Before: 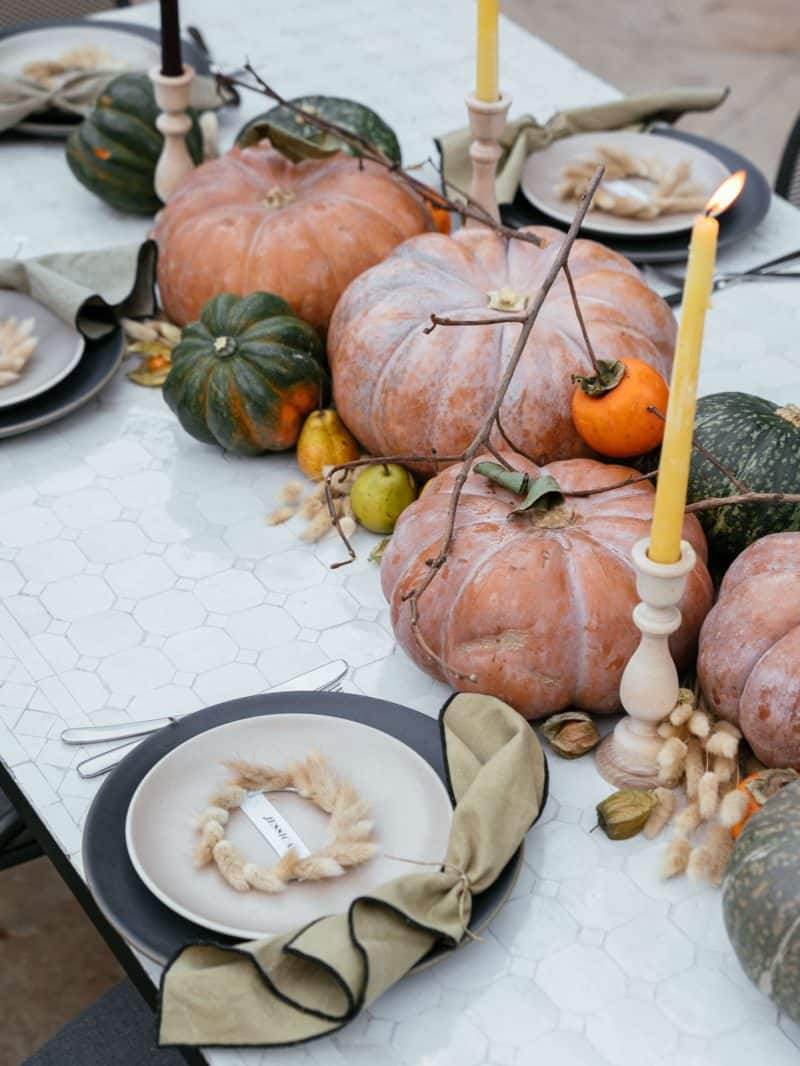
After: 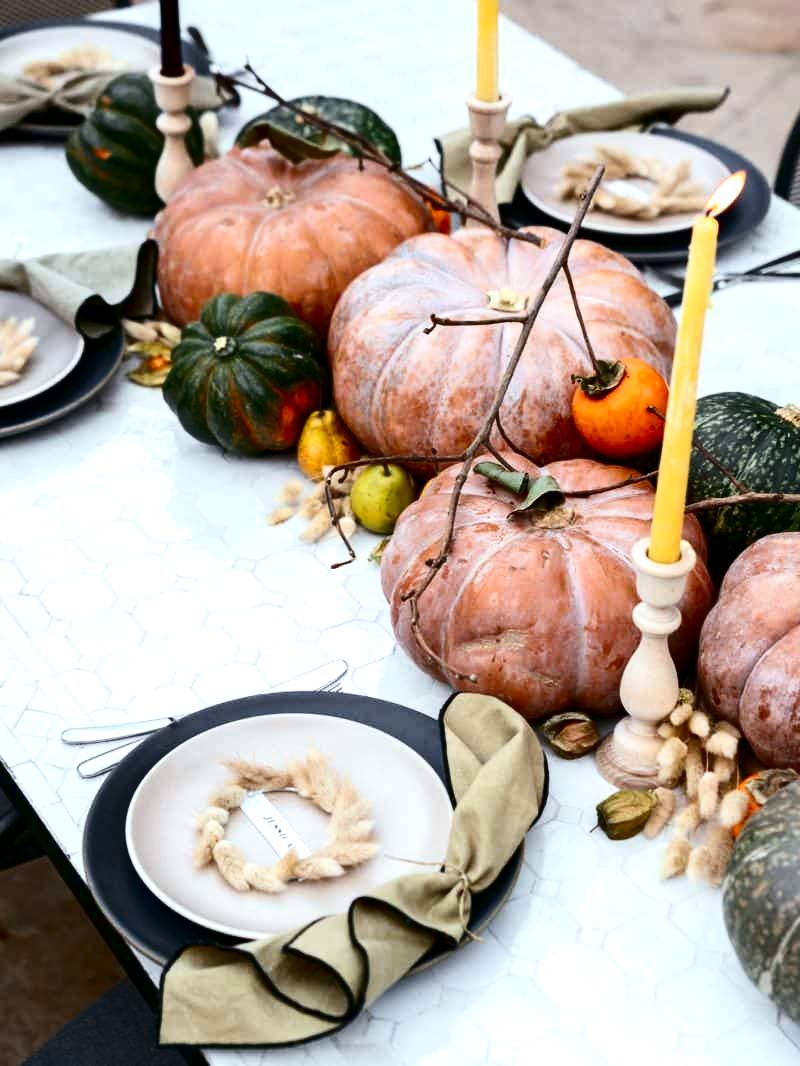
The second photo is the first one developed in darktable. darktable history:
exposure: black level correction 0.001, exposure 0.499 EV, compensate highlight preservation false
contrast brightness saturation: contrast 0.238, brightness -0.244, saturation 0.149
